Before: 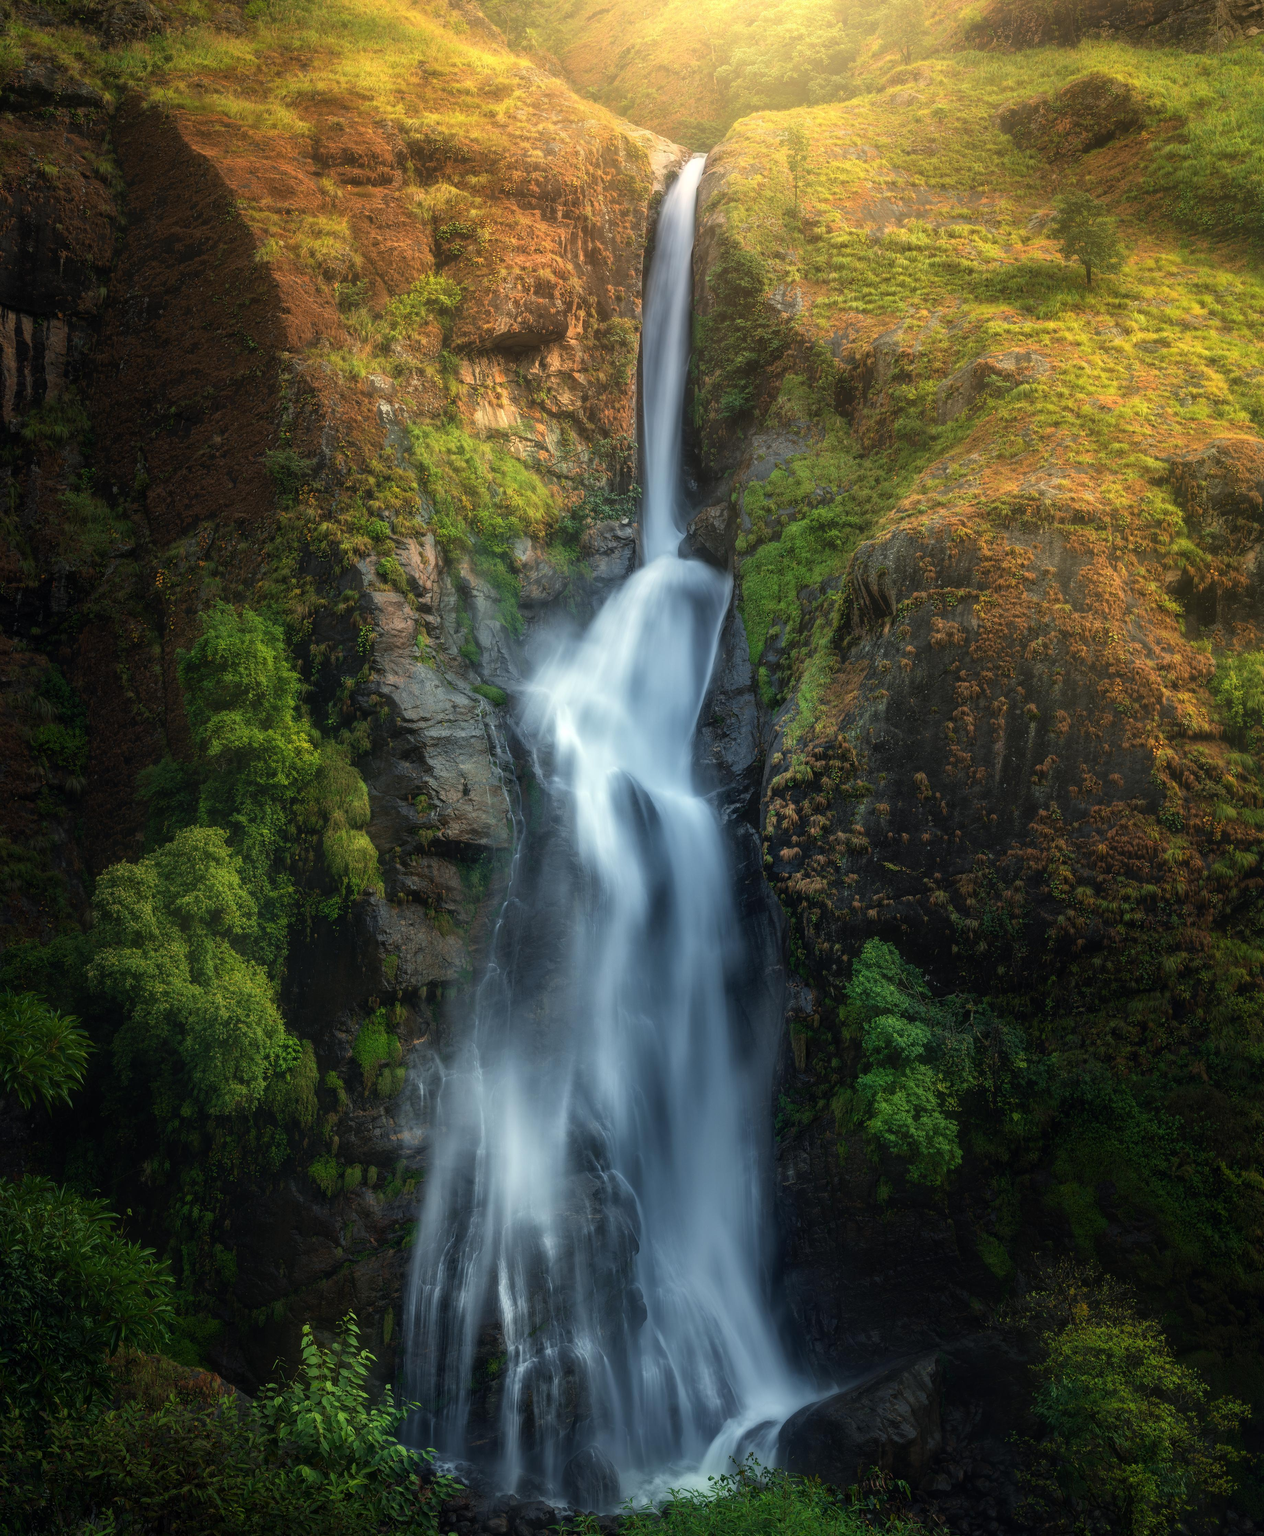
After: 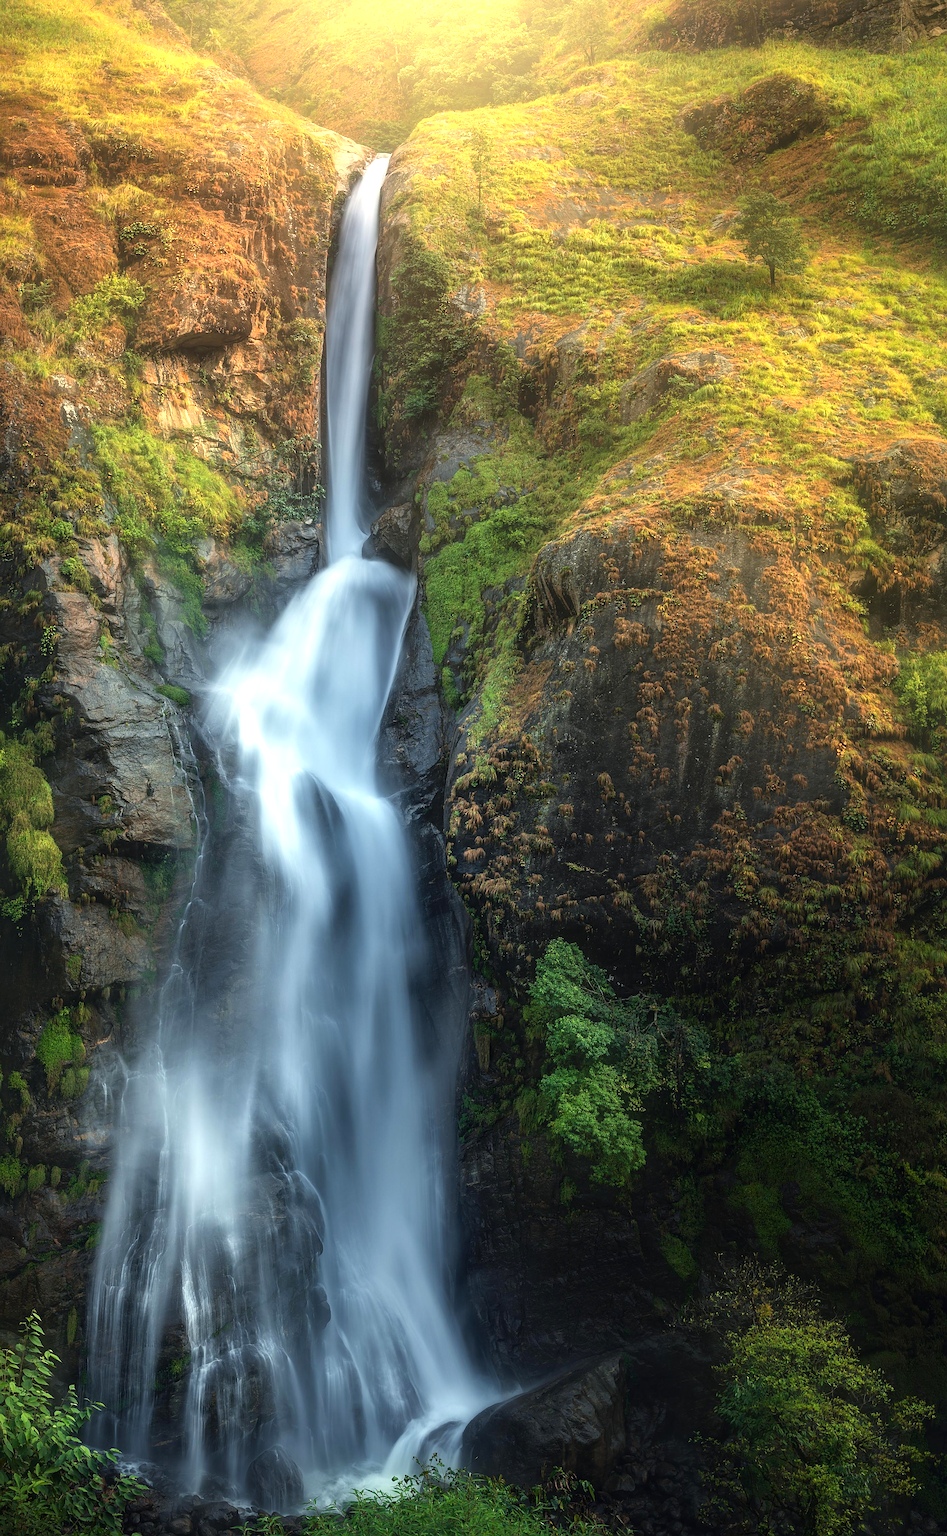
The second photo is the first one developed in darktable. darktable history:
exposure: black level correction 0, exposure 0.5 EV, compensate highlight preservation false
crop and rotate: left 25.064%
sharpen: amount 0.537
